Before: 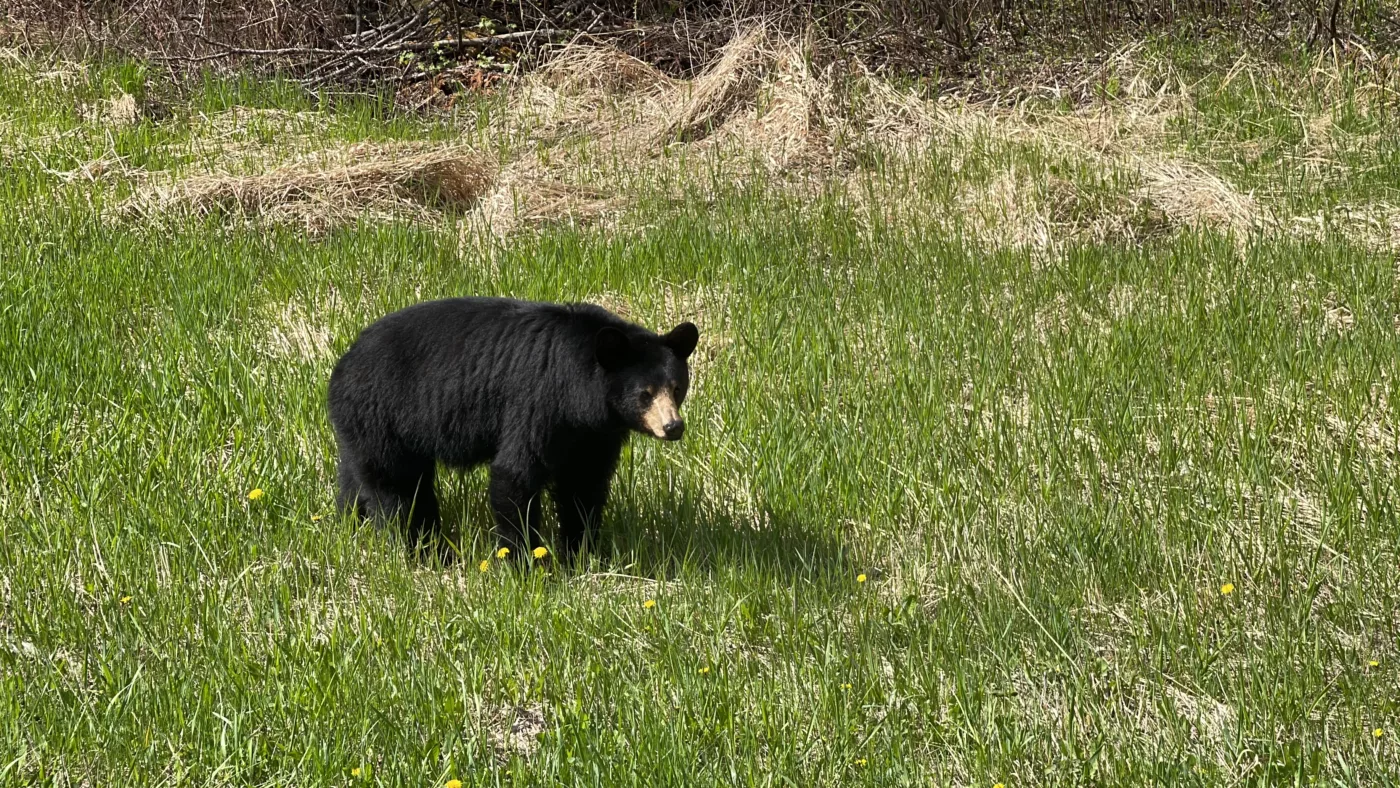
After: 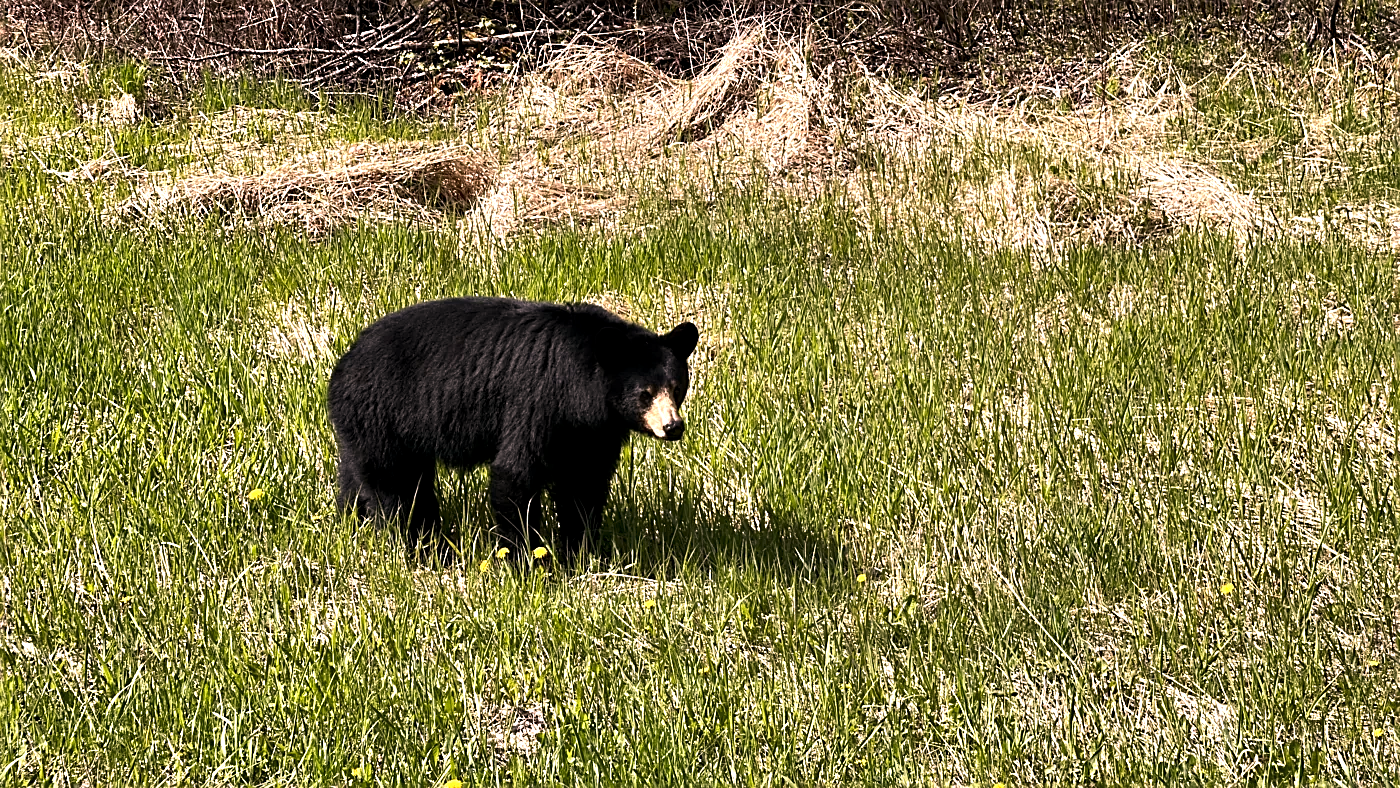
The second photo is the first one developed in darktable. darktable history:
tone equalizer: -8 EV -0.75 EV, -7 EV -0.7 EV, -6 EV -0.6 EV, -5 EV -0.4 EV, -3 EV 0.4 EV, -2 EV 0.6 EV, -1 EV 0.7 EV, +0 EV 0.75 EV, edges refinement/feathering 500, mask exposure compensation -1.57 EV, preserve details no
color correction: highlights a* 14.52, highlights b* 4.84
sharpen: on, module defaults
contrast equalizer: octaves 7, y [[0.6 ×6], [0.55 ×6], [0 ×6], [0 ×6], [0 ×6]], mix 0.29
